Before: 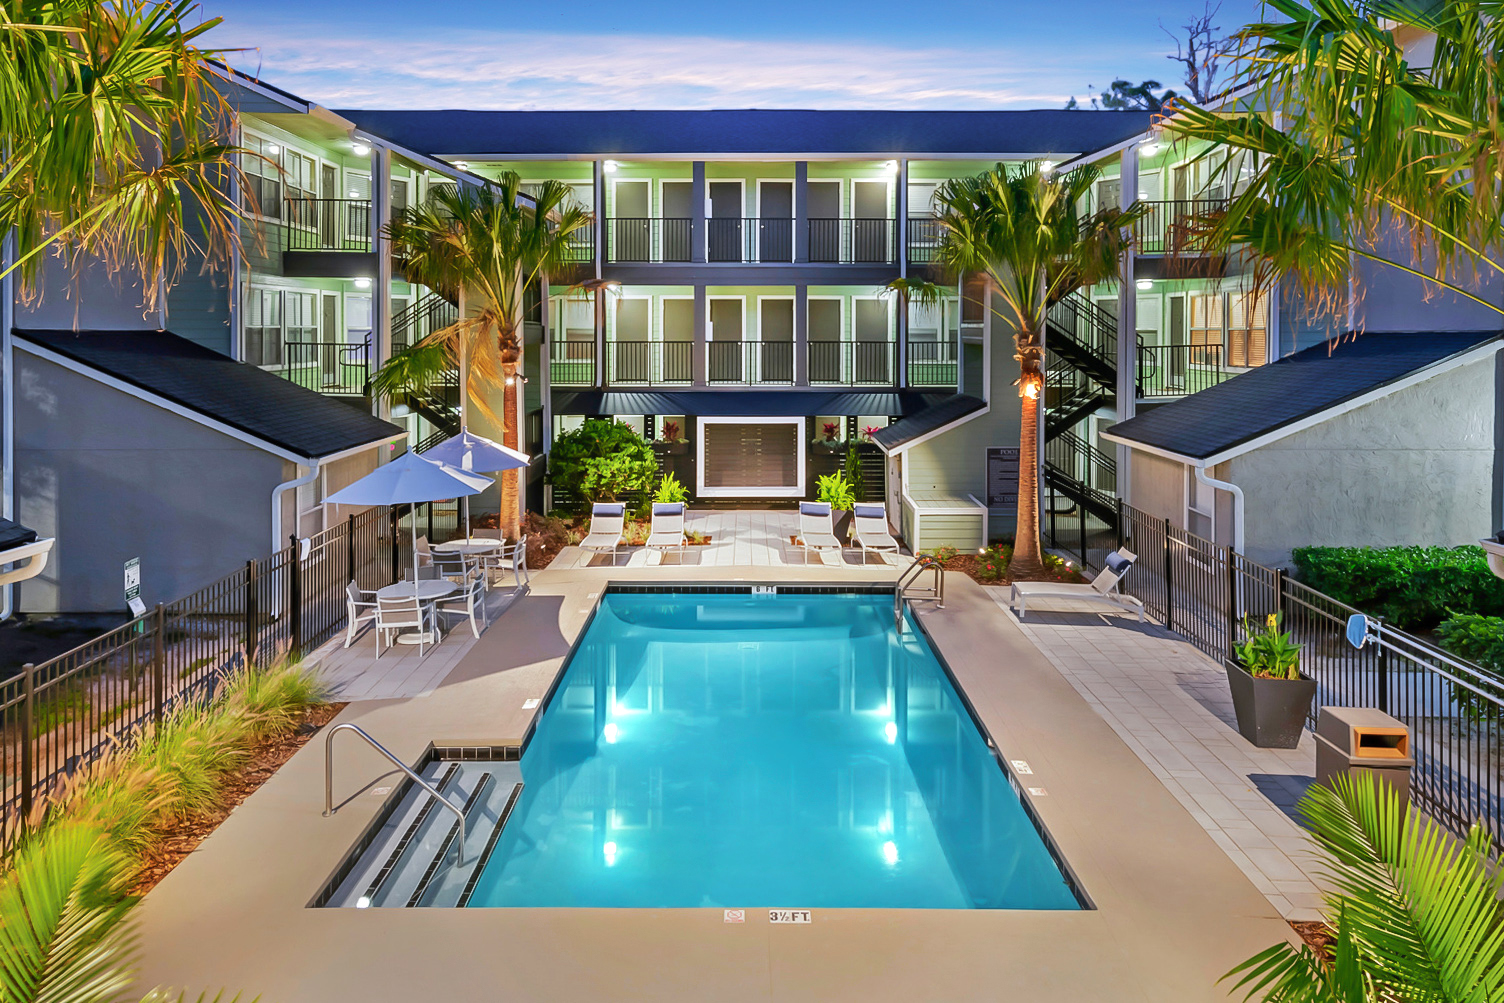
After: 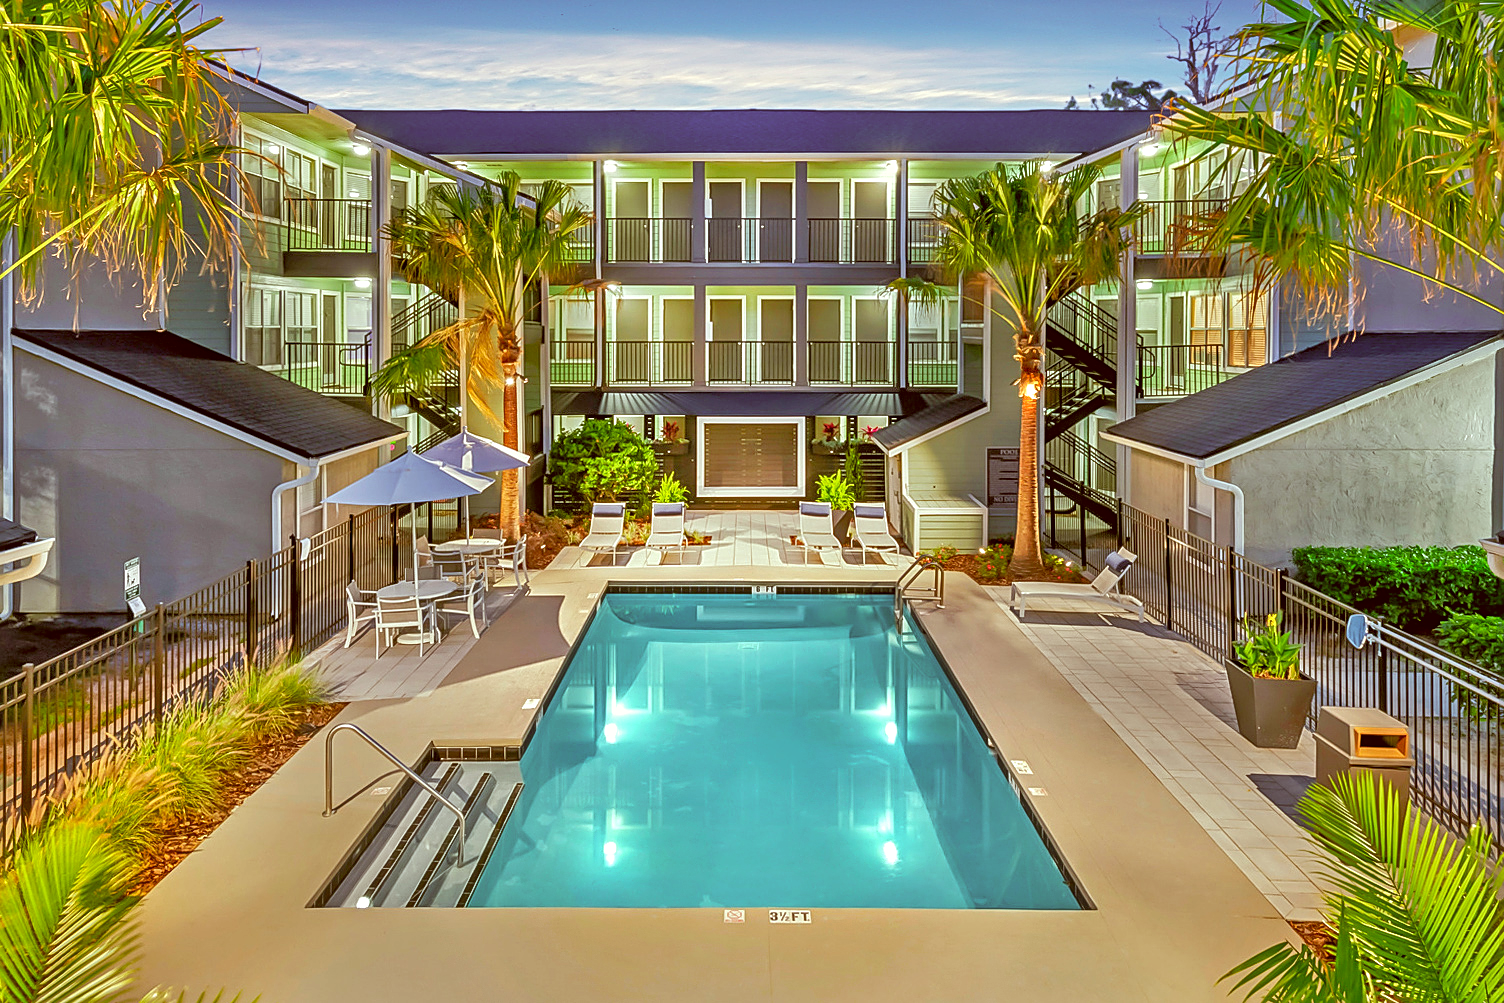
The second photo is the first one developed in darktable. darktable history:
tone equalizer: -7 EV 0.145 EV, -6 EV 0.611 EV, -5 EV 1.13 EV, -4 EV 1.36 EV, -3 EV 1.12 EV, -2 EV 0.6 EV, -1 EV 0.156 EV
color correction: highlights a* -6.09, highlights b* 9.15, shadows a* 10.32, shadows b* 23.35
local contrast: on, module defaults
sharpen: on, module defaults
